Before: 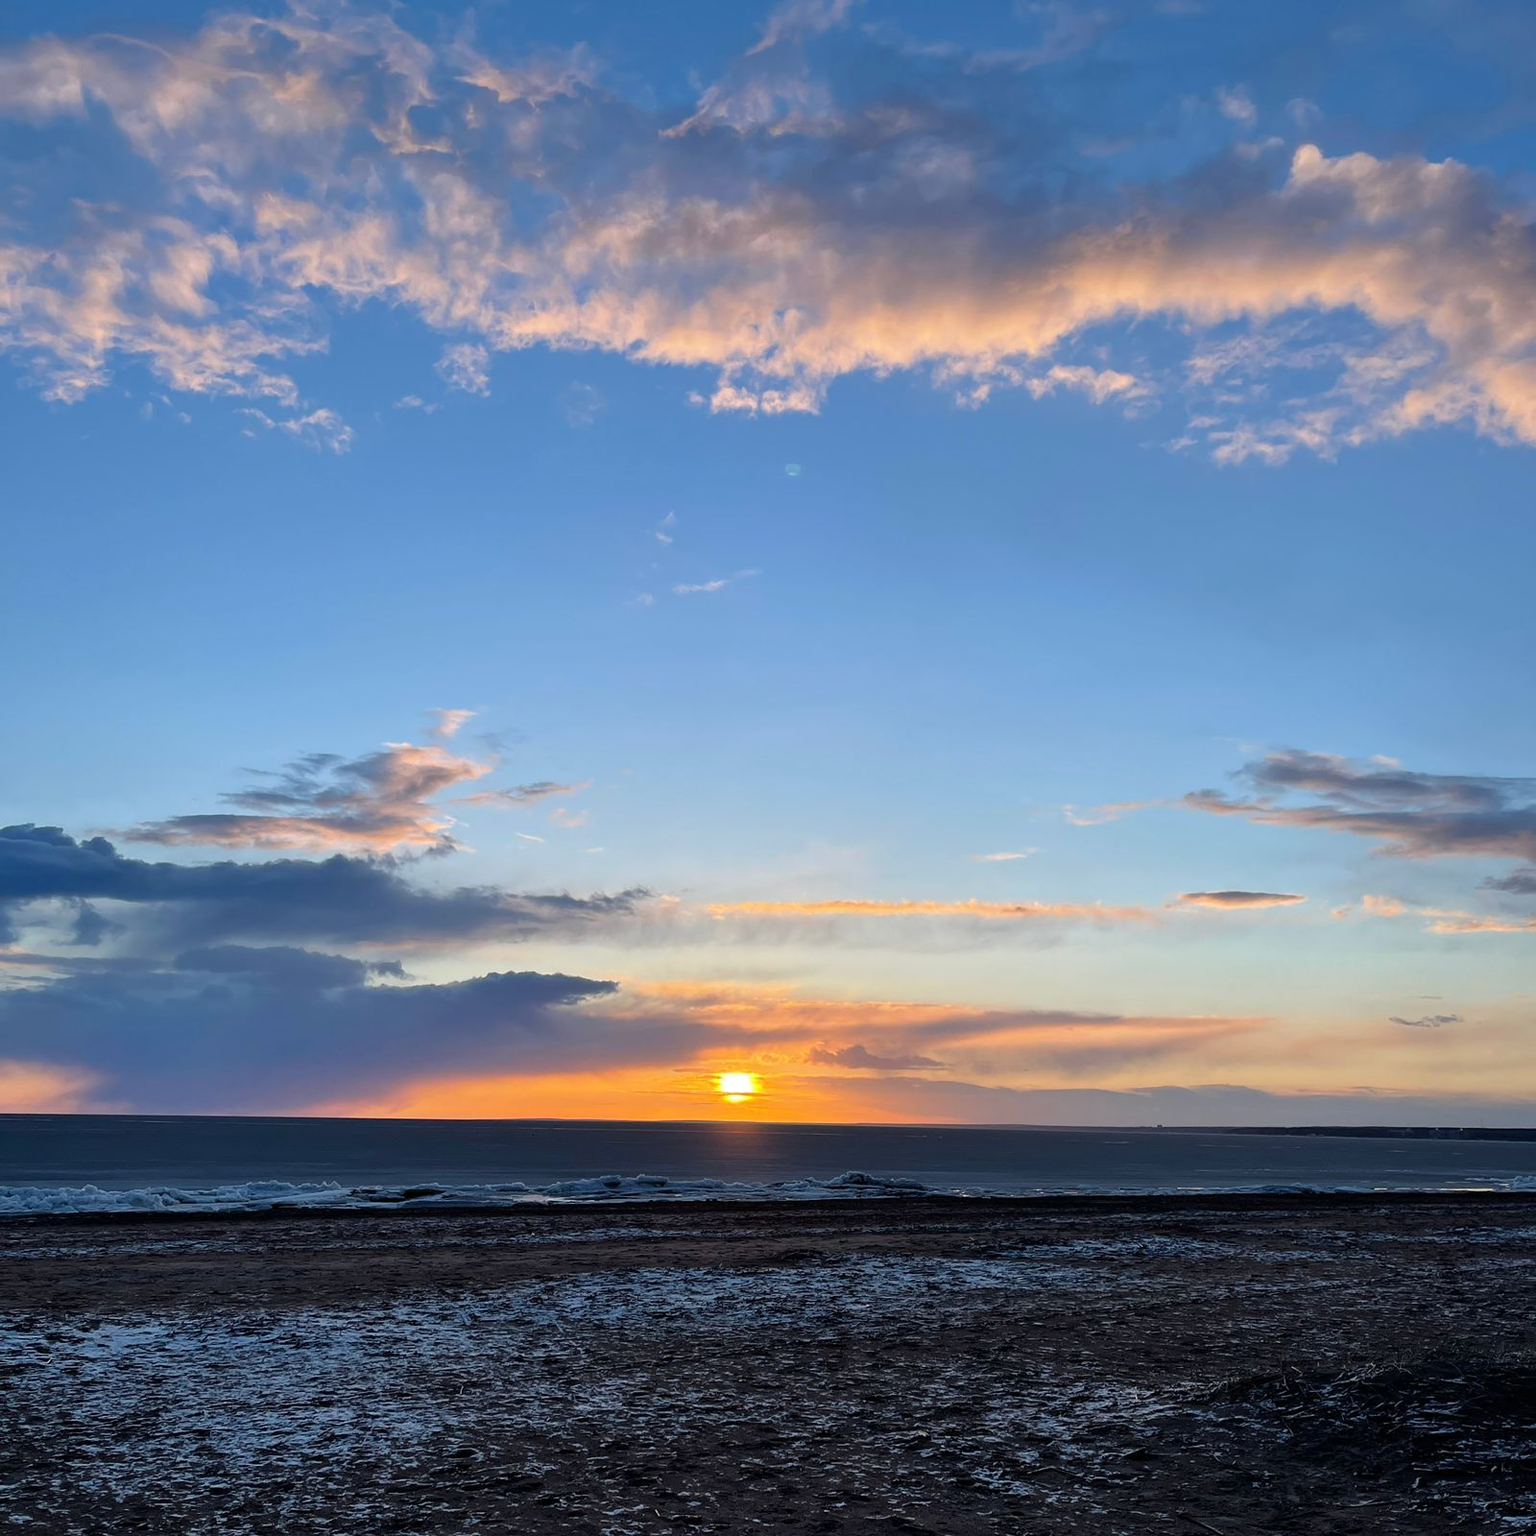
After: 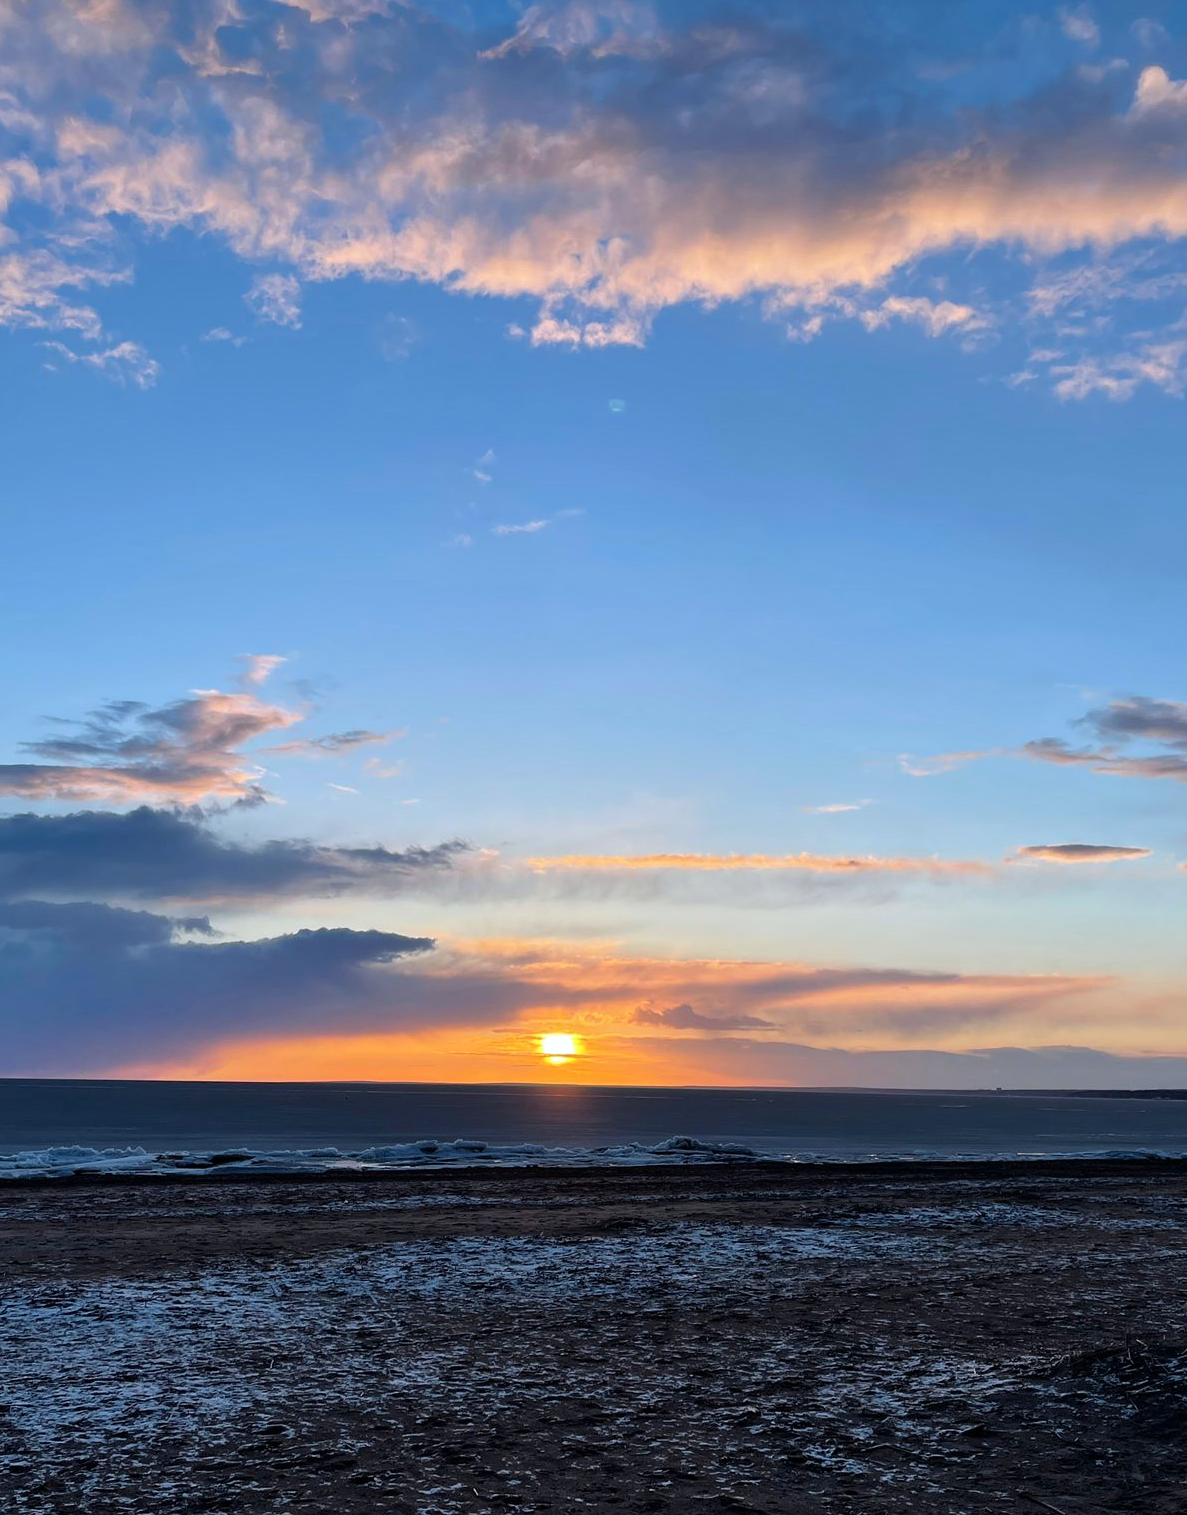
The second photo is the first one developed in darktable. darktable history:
color correction: highlights a* -0.137, highlights b* -5.91, shadows a* -0.137, shadows b* -0.137
crop and rotate: left 13.15%, top 5.251%, right 12.609%
tone equalizer: on, module defaults
